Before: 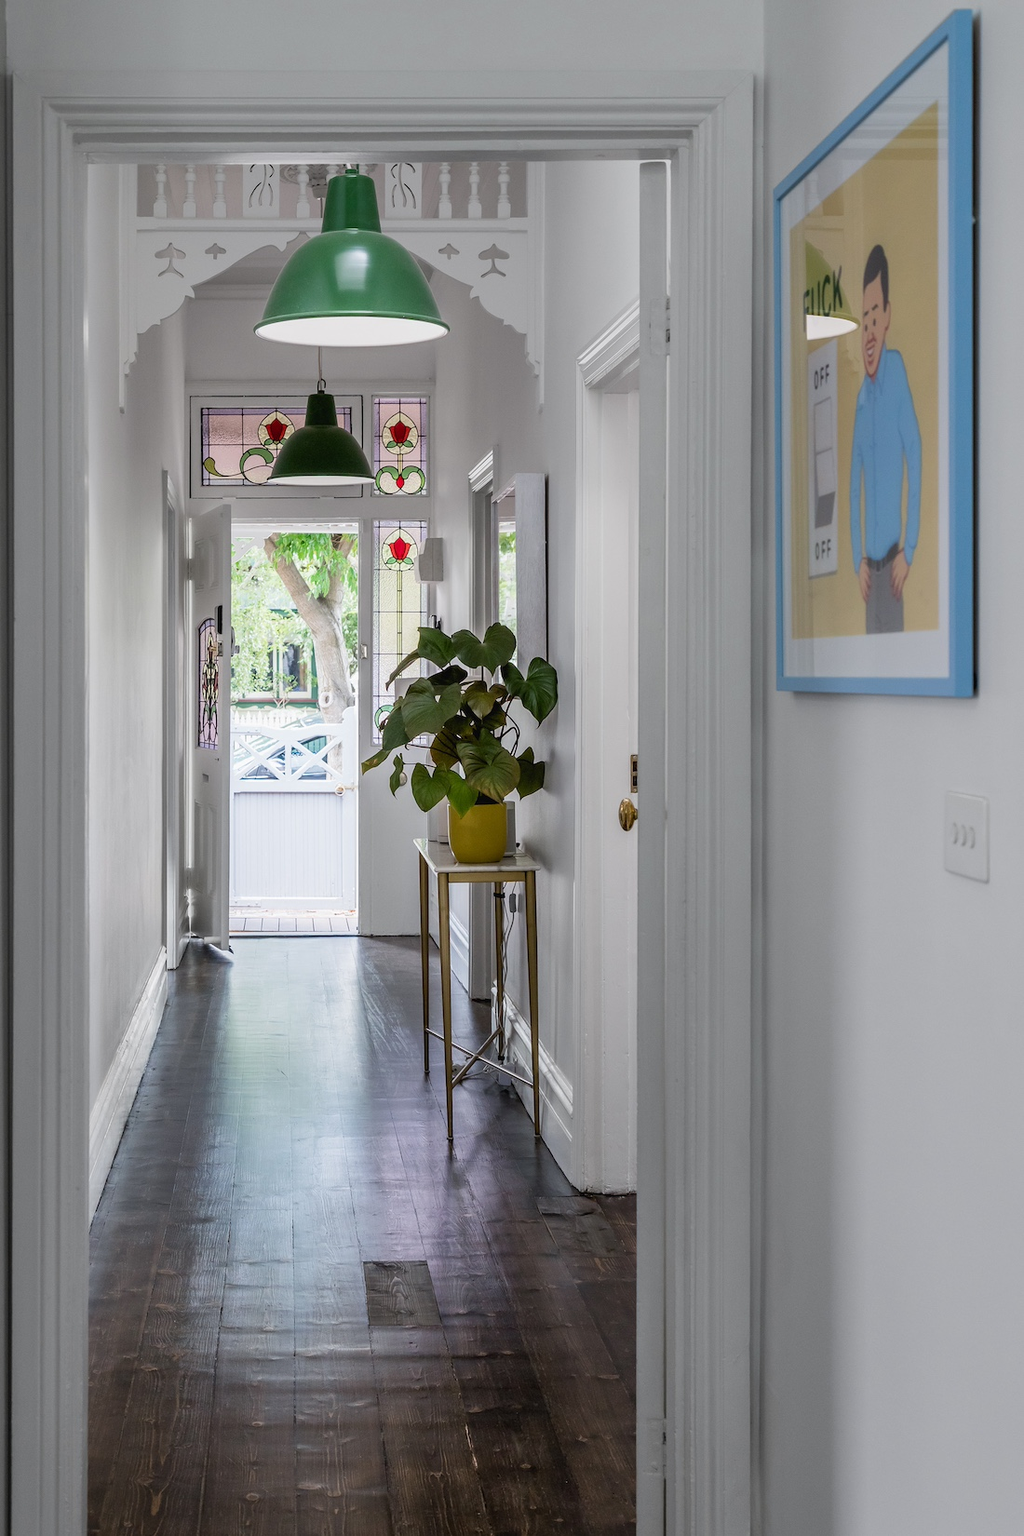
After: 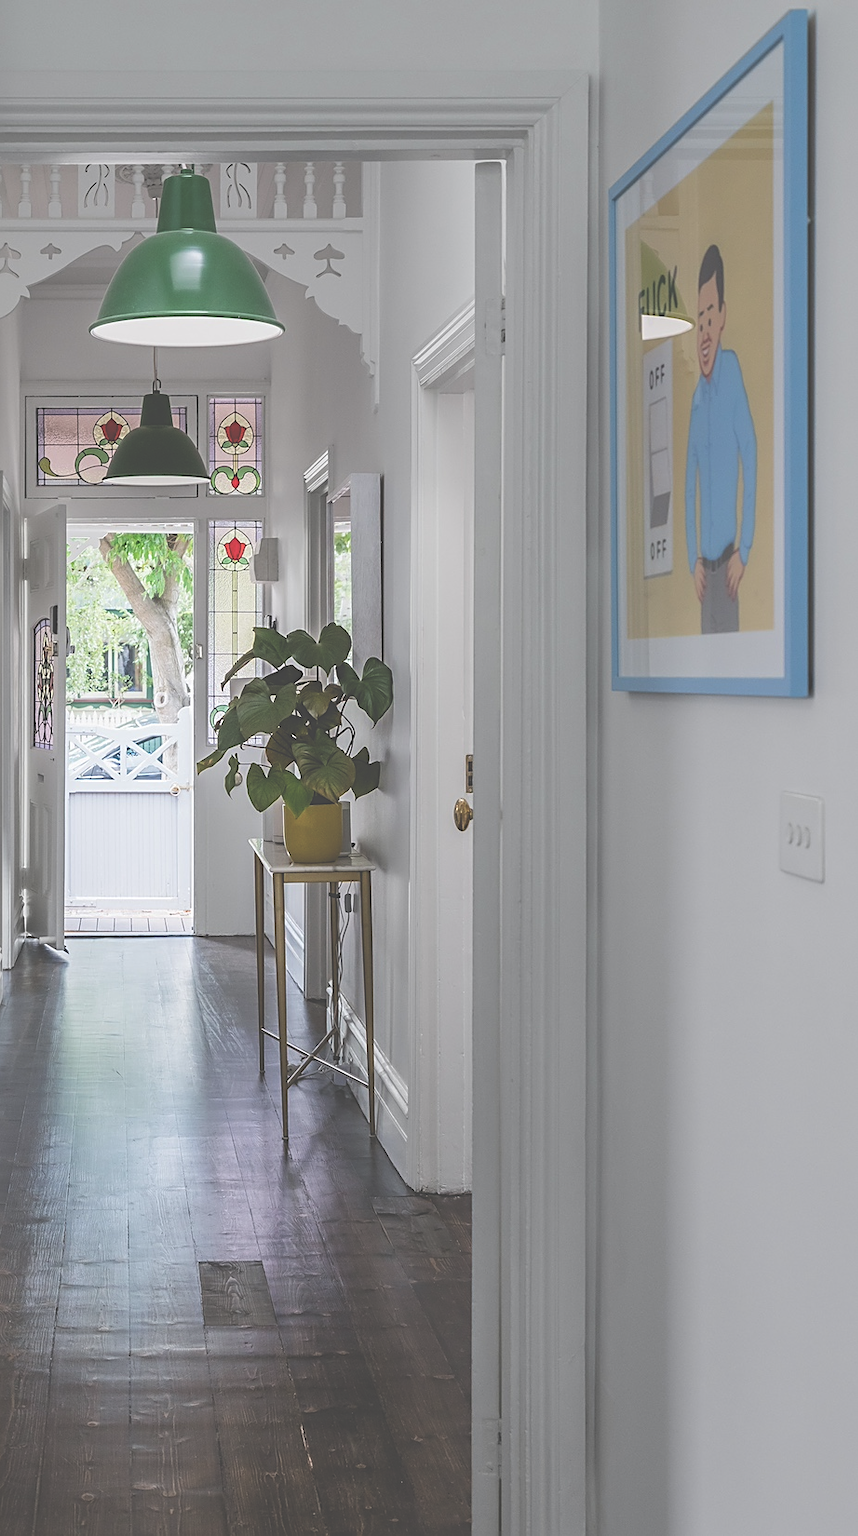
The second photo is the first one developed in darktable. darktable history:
crop: left 16.163%
tone equalizer: edges refinement/feathering 500, mask exposure compensation -1.57 EV, preserve details no
exposure: black level correction -0.06, exposure -0.049 EV, compensate highlight preservation false
sharpen: on, module defaults
